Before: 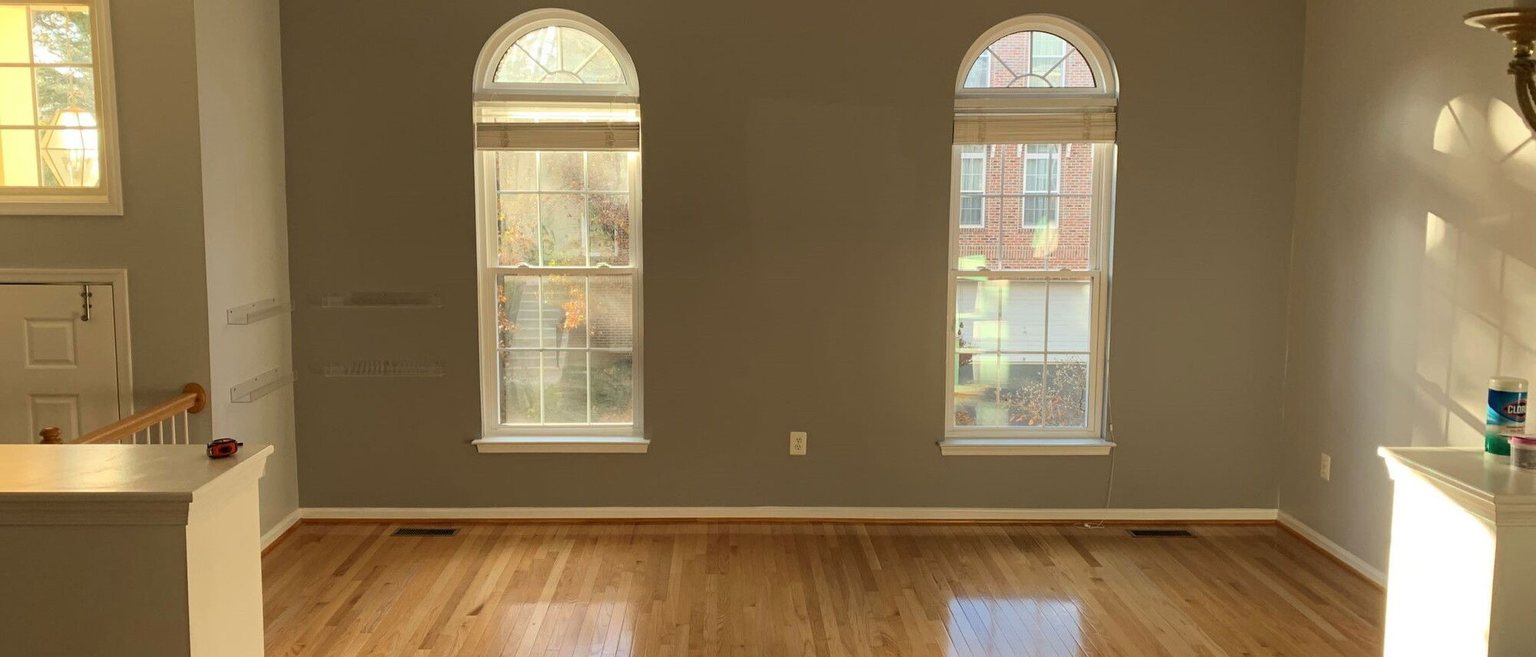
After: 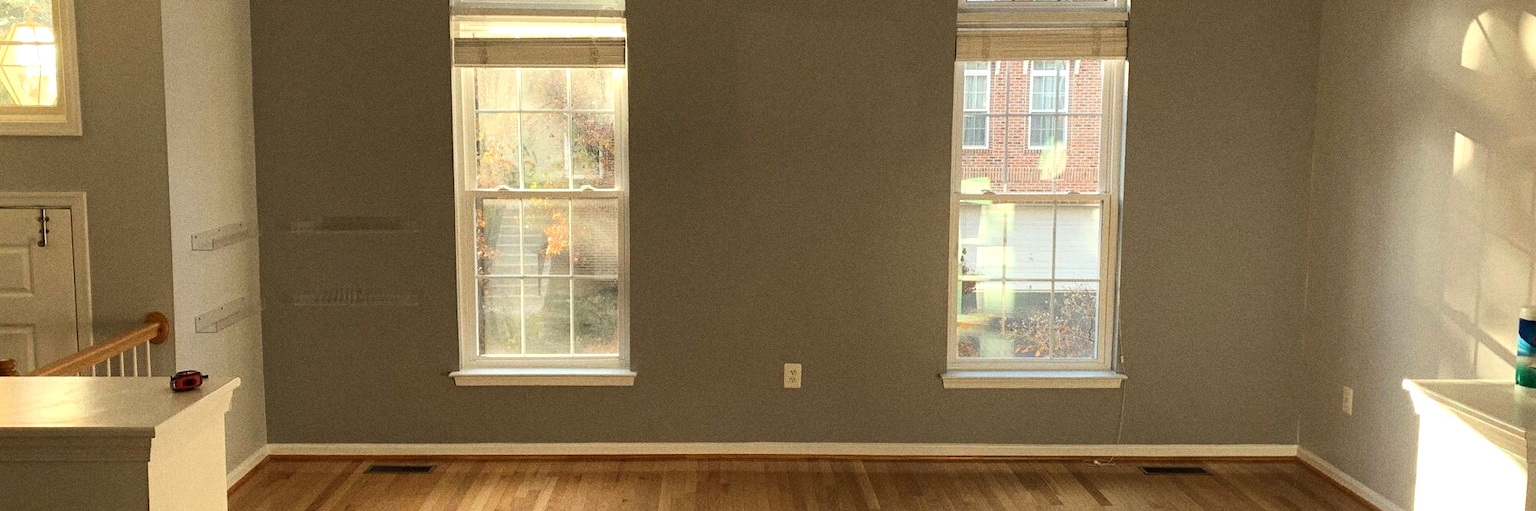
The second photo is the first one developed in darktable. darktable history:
tone equalizer: -8 EV -0.417 EV, -7 EV -0.389 EV, -6 EV -0.333 EV, -5 EV -0.222 EV, -3 EV 0.222 EV, -2 EV 0.333 EV, -1 EV 0.389 EV, +0 EV 0.417 EV, edges refinement/feathering 500, mask exposure compensation -1.57 EV, preserve details no
crop and rotate: left 2.991%, top 13.302%, right 1.981%, bottom 12.636%
grain: coarseness 8.68 ISO, strength 31.94%
